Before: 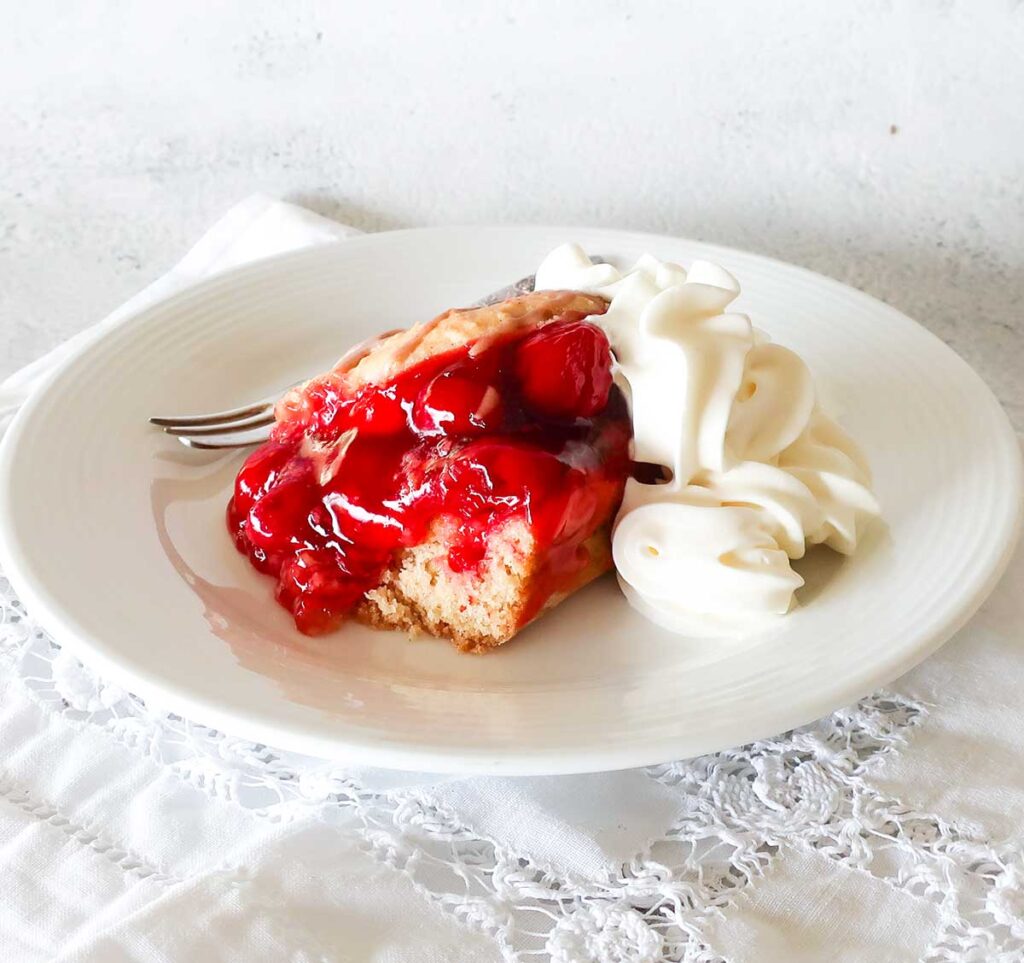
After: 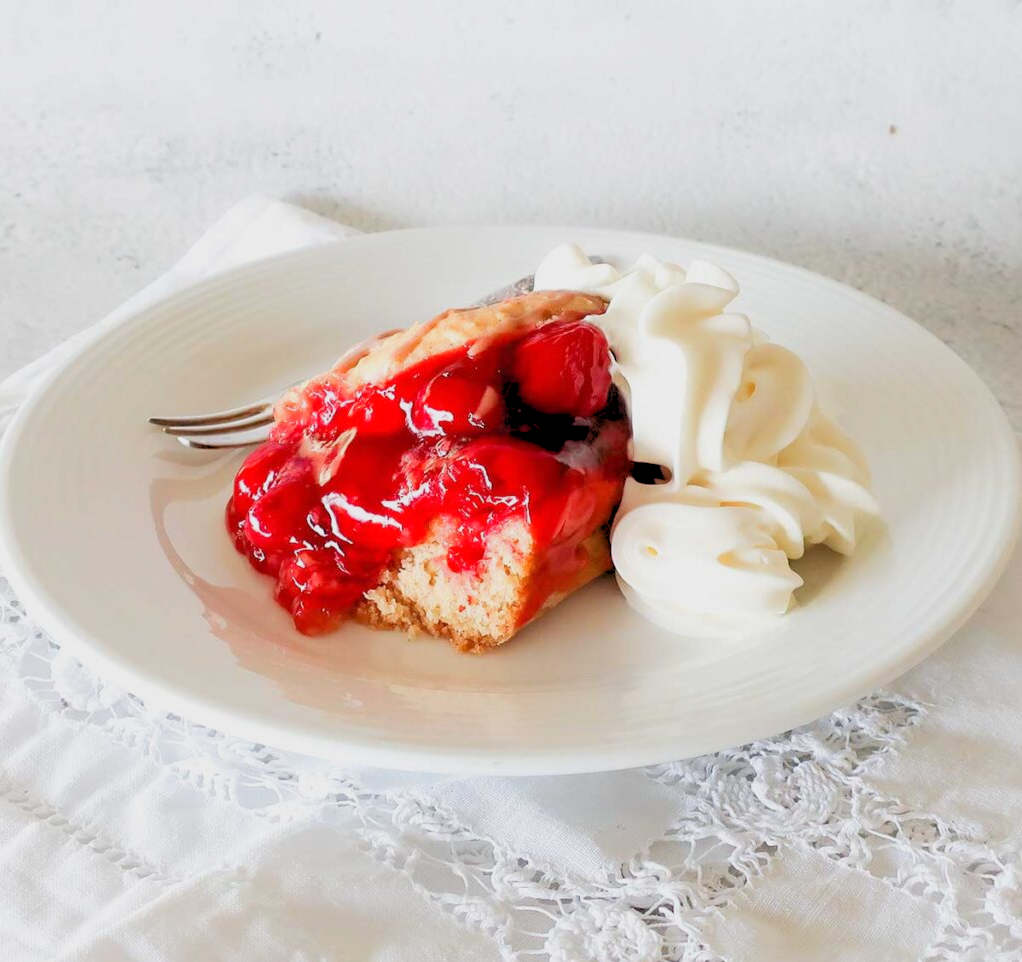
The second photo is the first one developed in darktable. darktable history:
rgb levels: preserve colors sum RGB, levels [[0.038, 0.433, 0.934], [0, 0.5, 1], [0, 0.5, 1]]
crop and rotate: left 0.126%
